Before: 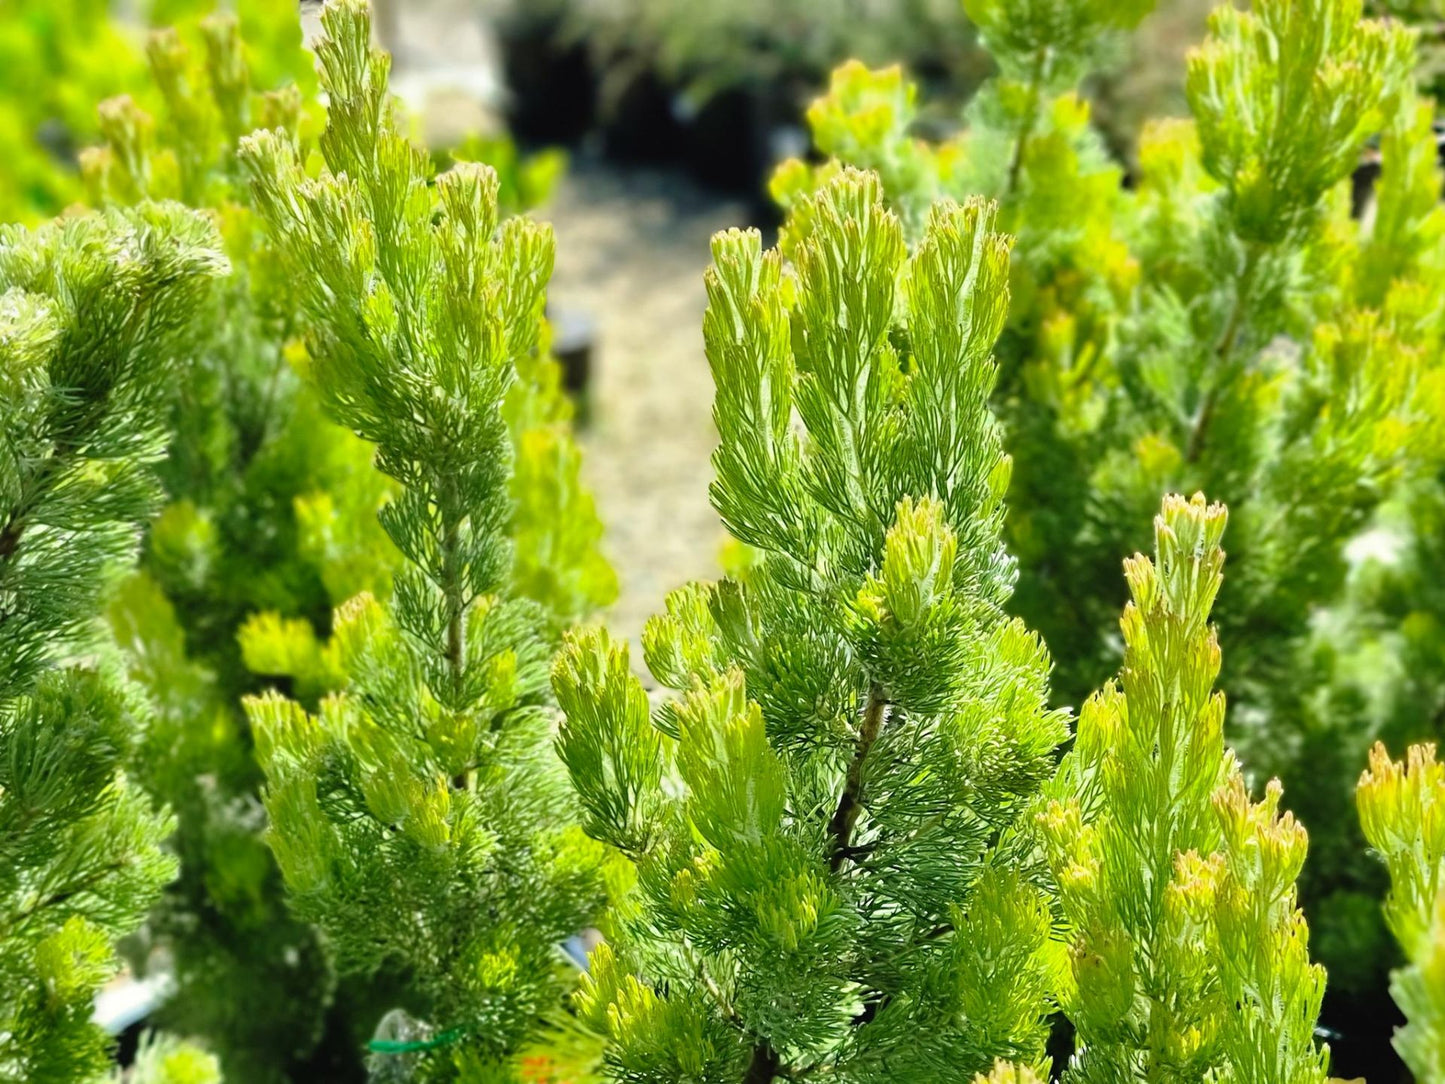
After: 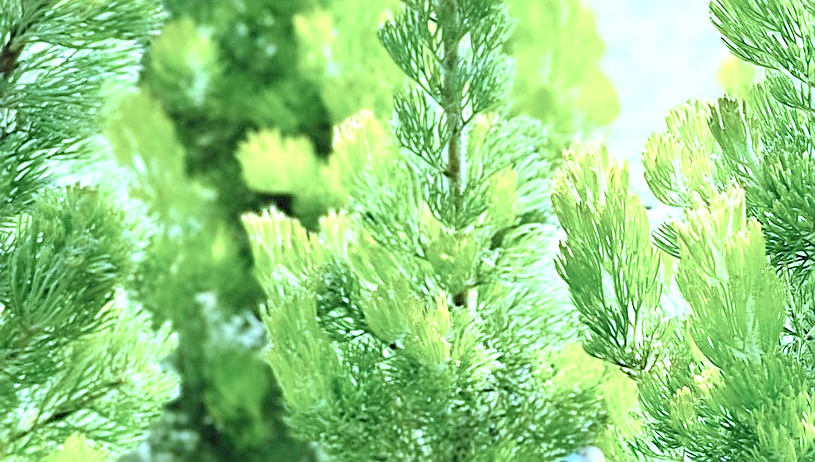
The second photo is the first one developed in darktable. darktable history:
contrast brightness saturation: contrast 0.1, brightness 0.02, saturation 0.02
sharpen: on, module defaults
color correction: highlights a* -12.64, highlights b* -18.1, saturation 0.7
white balance: red 0.924, blue 1.095
levels: levels [0.036, 0.364, 0.827]
tone equalizer: on, module defaults
crop: top 44.483%, right 43.593%, bottom 12.892%
exposure: exposure 0.2 EV, compensate highlight preservation false
